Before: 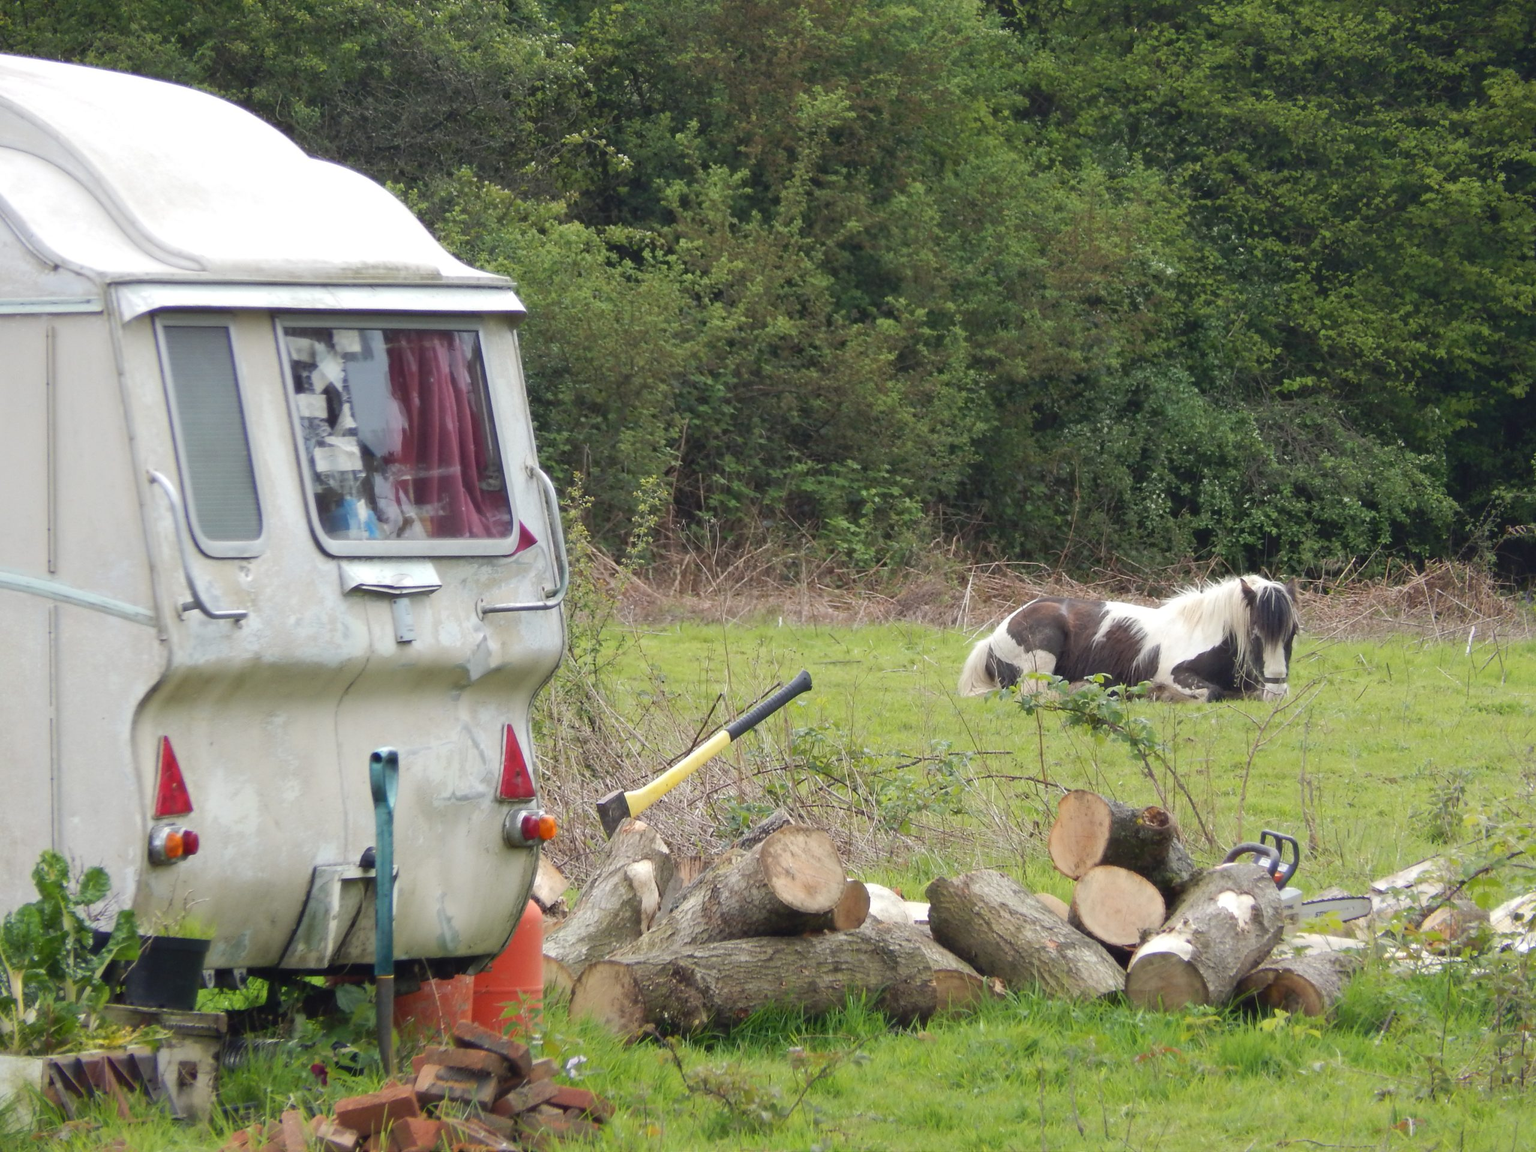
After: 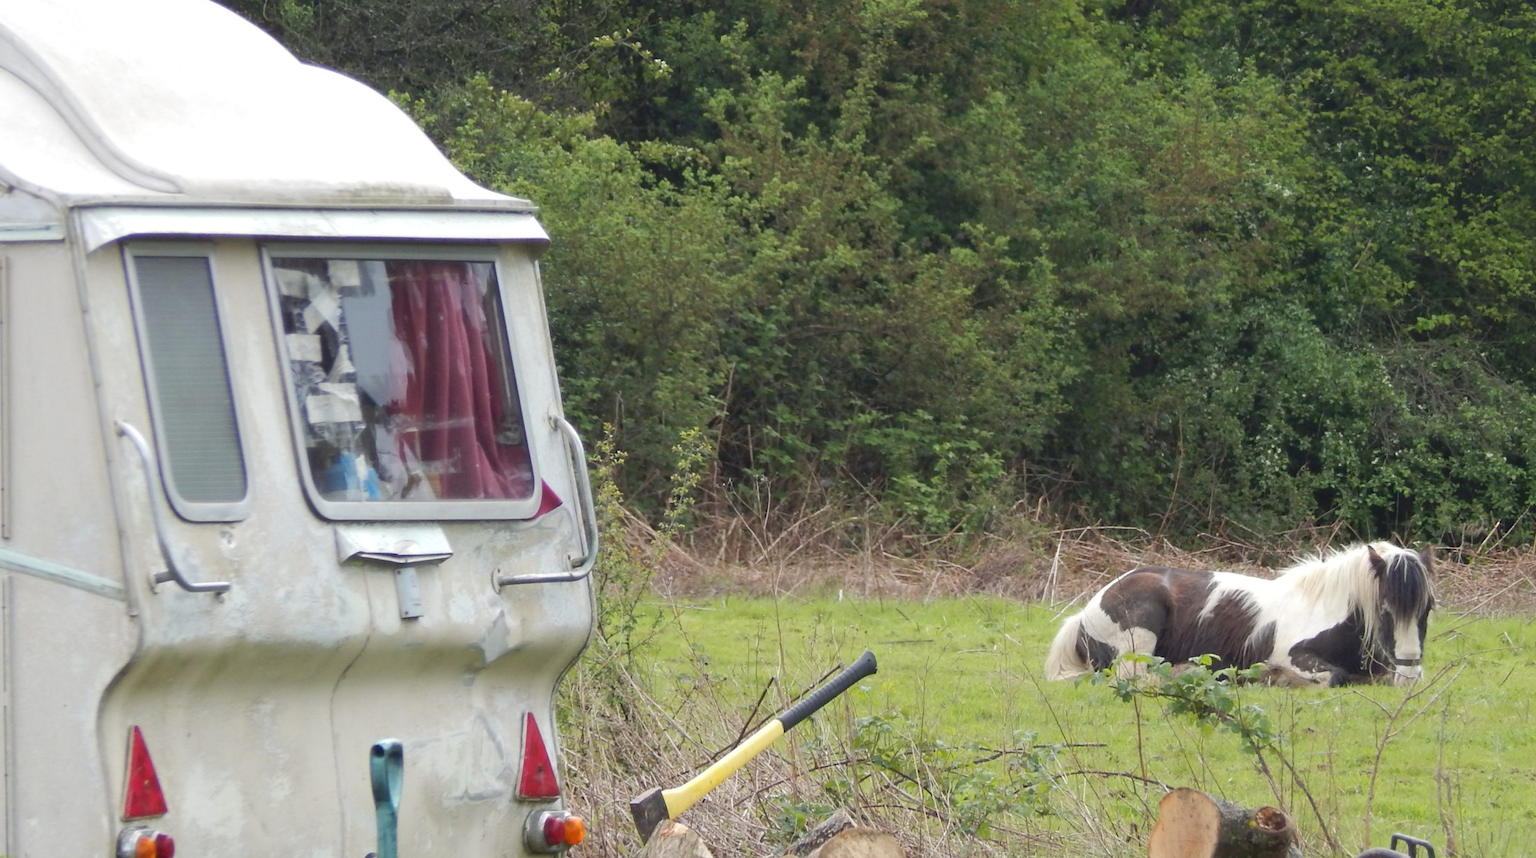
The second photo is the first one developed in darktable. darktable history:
sharpen: radius 5.302, amount 0.317, threshold 26.349
crop: left 3.064%, top 8.911%, right 9.646%, bottom 26.013%
